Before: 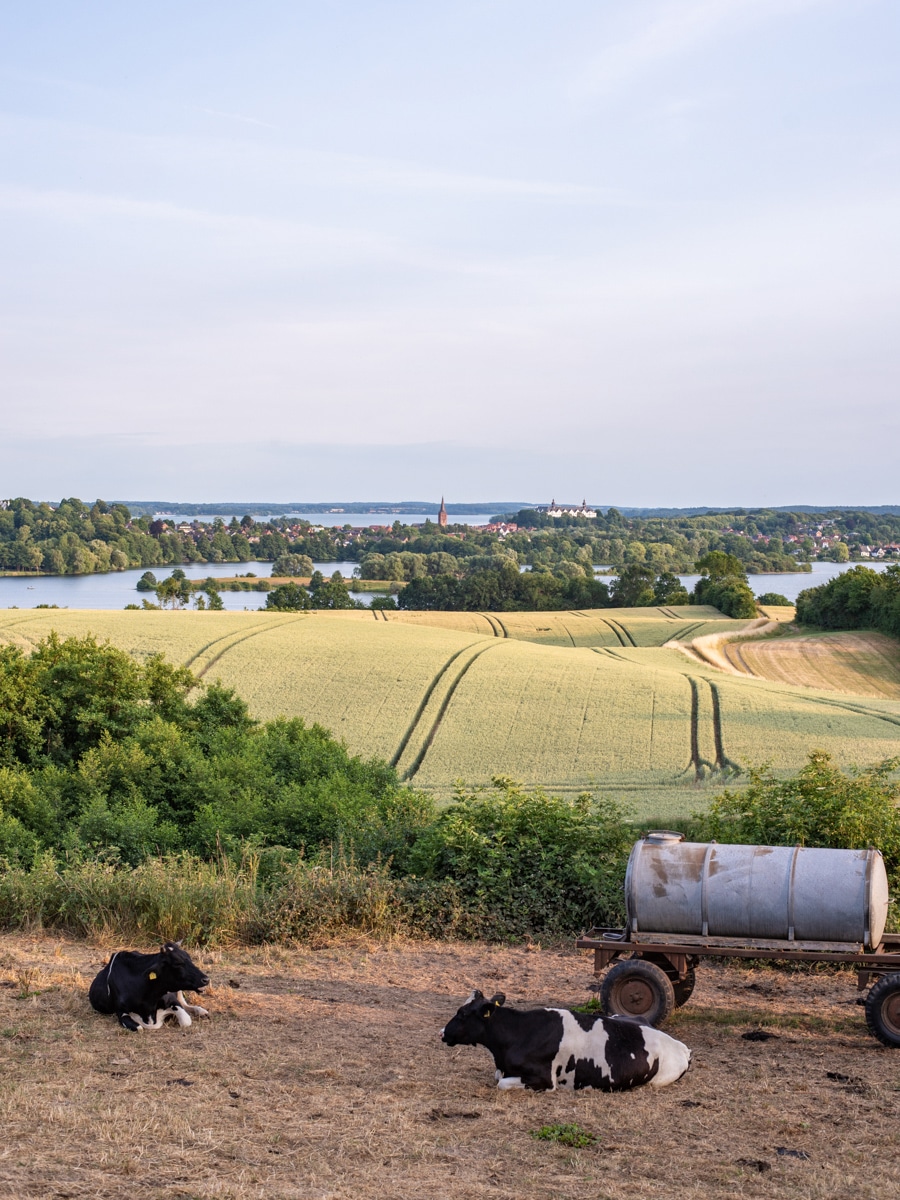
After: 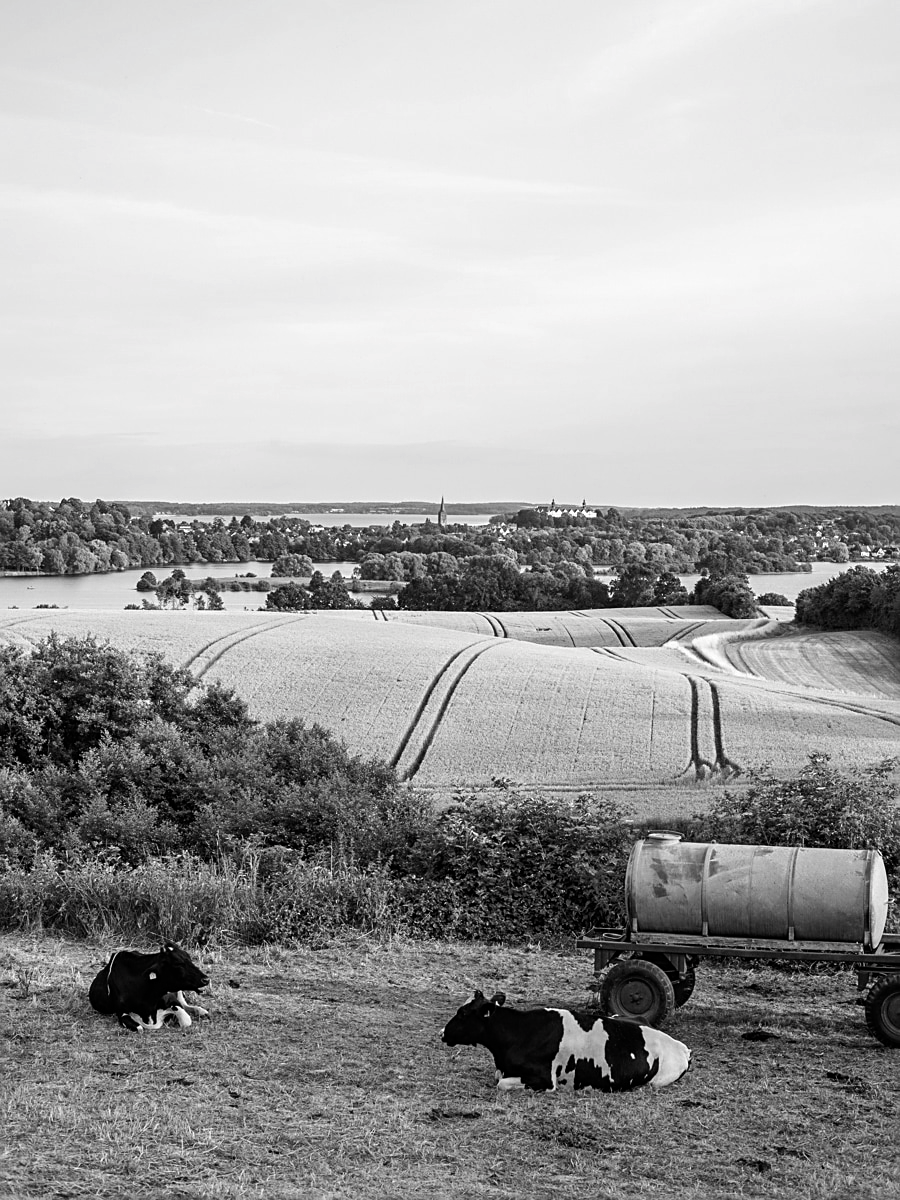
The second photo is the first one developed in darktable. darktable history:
contrast brightness saturation: saturation -0.993
sharpen: on, module defaults
color balance rgb: shadows lift › luminance -18.438%, shadows lift › chroma 35.22%, highlights gain › chroma 1.653%, highlights gain › hue 57.38°, perceptual saturation grading › global saturation 25.709%, contrast 5.405%
